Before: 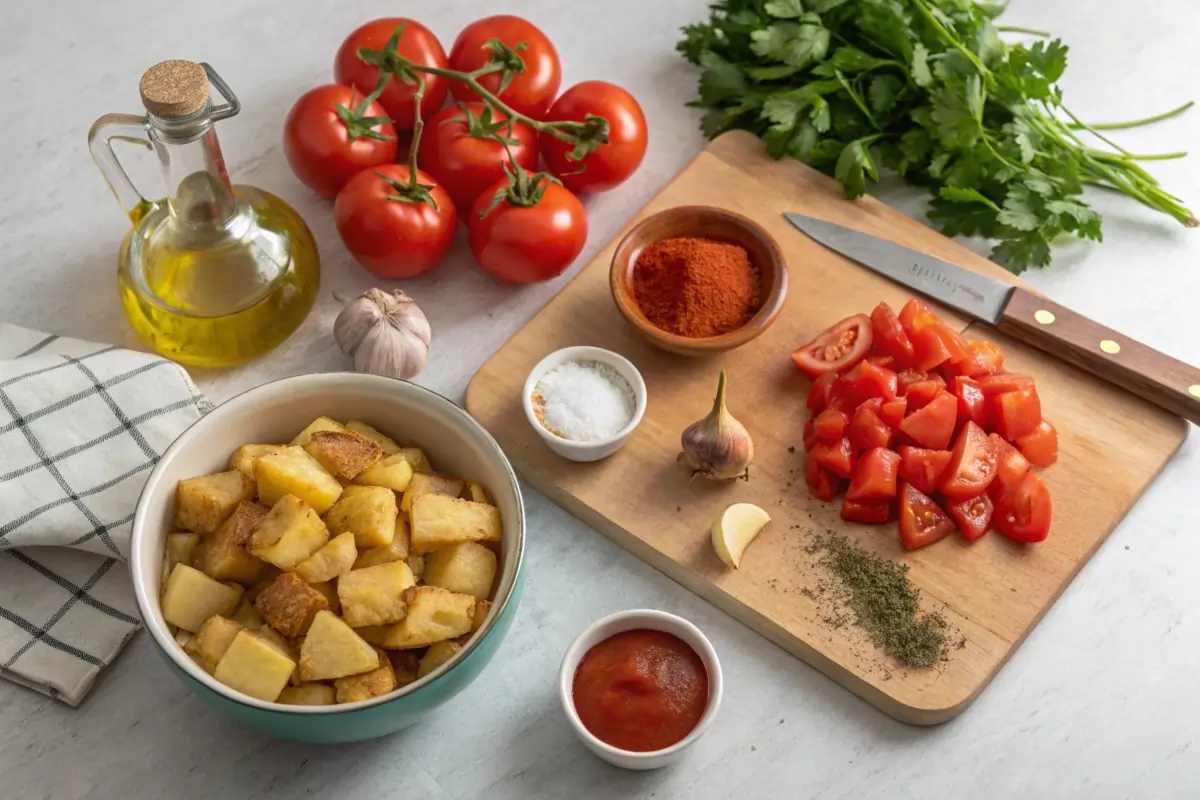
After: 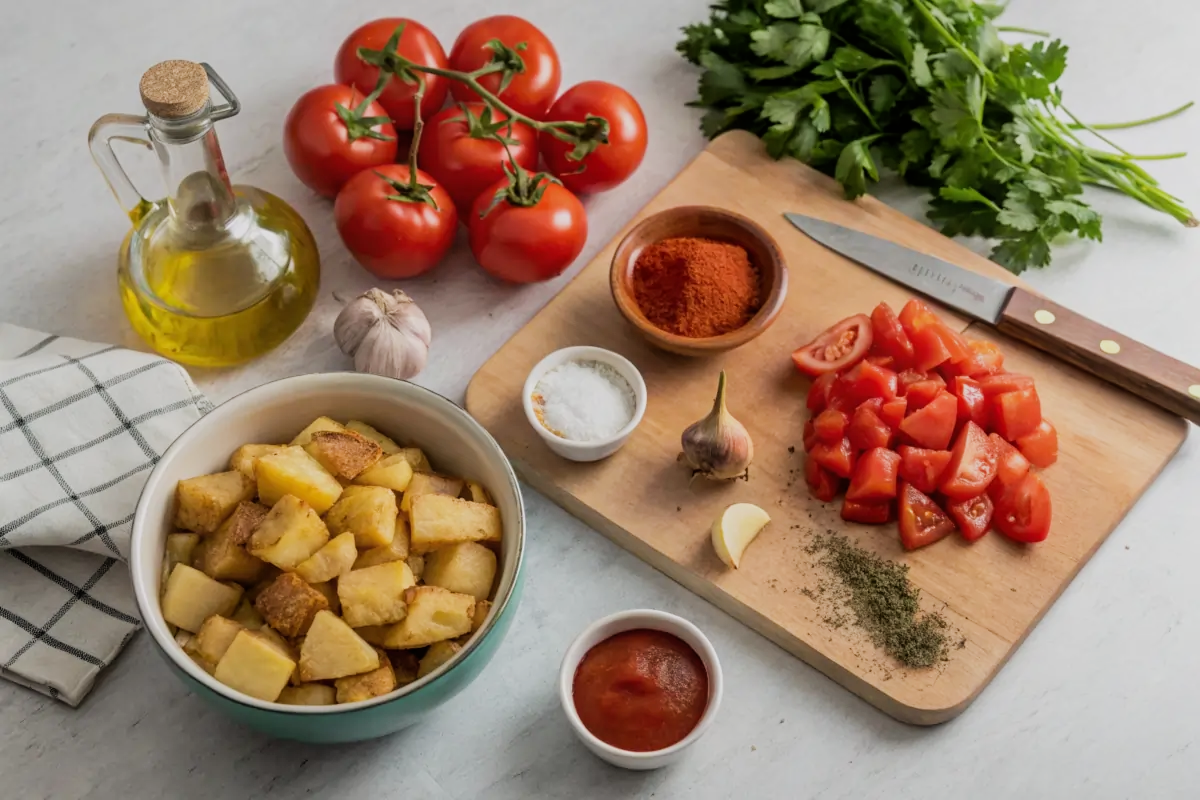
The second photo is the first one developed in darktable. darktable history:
tone equalizer: edges refinement/feathering 500, mask exposure compensation -1.57 EV, preserve details no
filmic rgb: black relative exposure -7.65 EV, white relative exposure 3.98 EV, hardness 4.01, contrast 1.095, highlights saturation mix -29.1%, iterations of high-quality reconstruction 0
